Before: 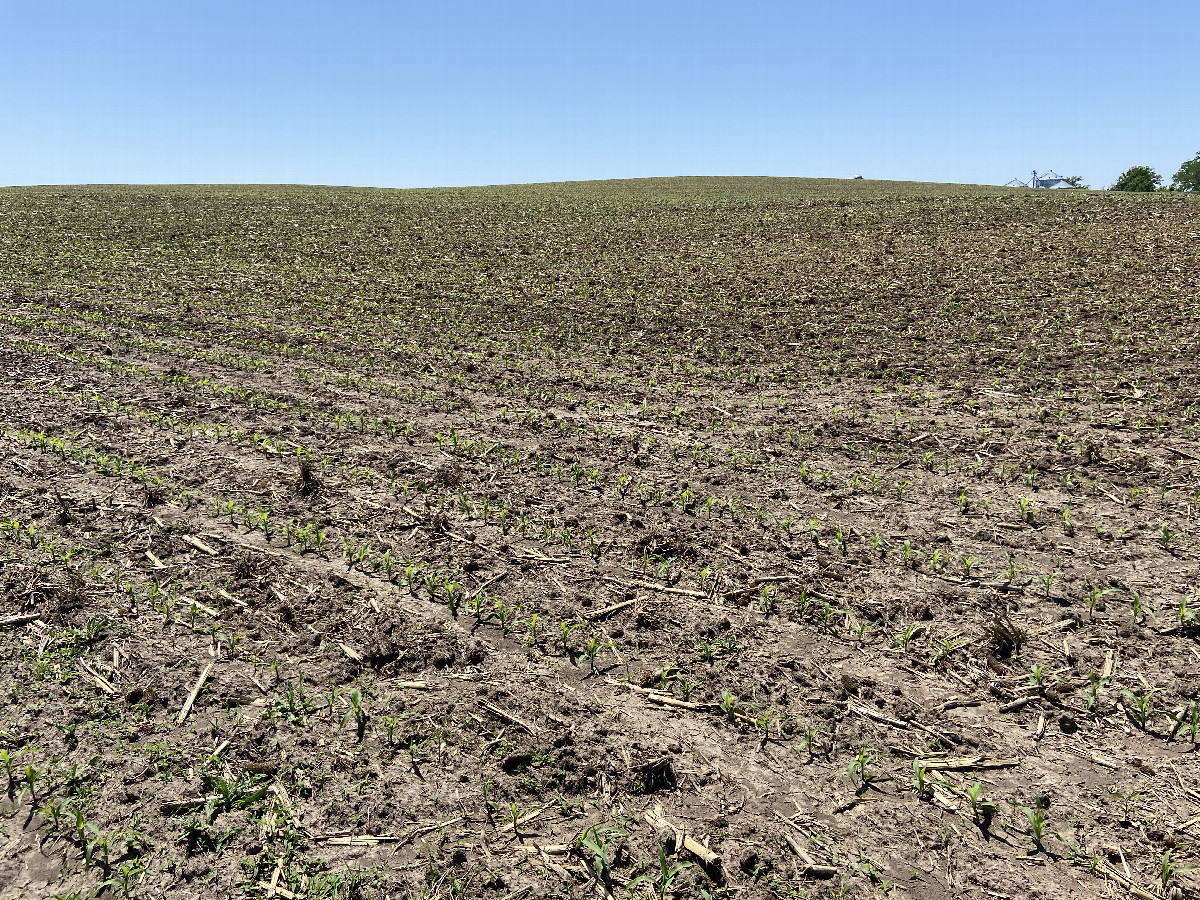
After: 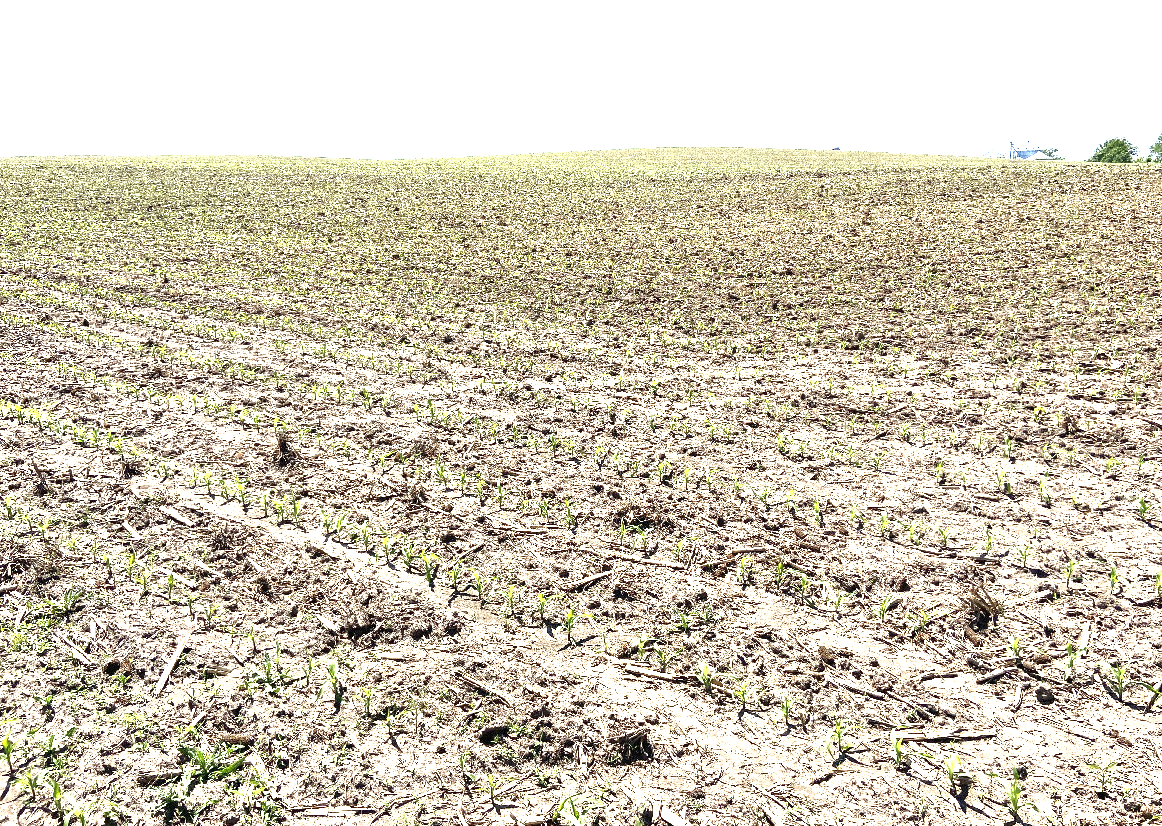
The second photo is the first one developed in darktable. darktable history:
exposure: black level correction 0, exposure 2.138 EV, compensate exposure bias true, compensate highlight preservation false
crop: left 1.964%, top 3.251%, right 1.122%, bottom 4.933%
